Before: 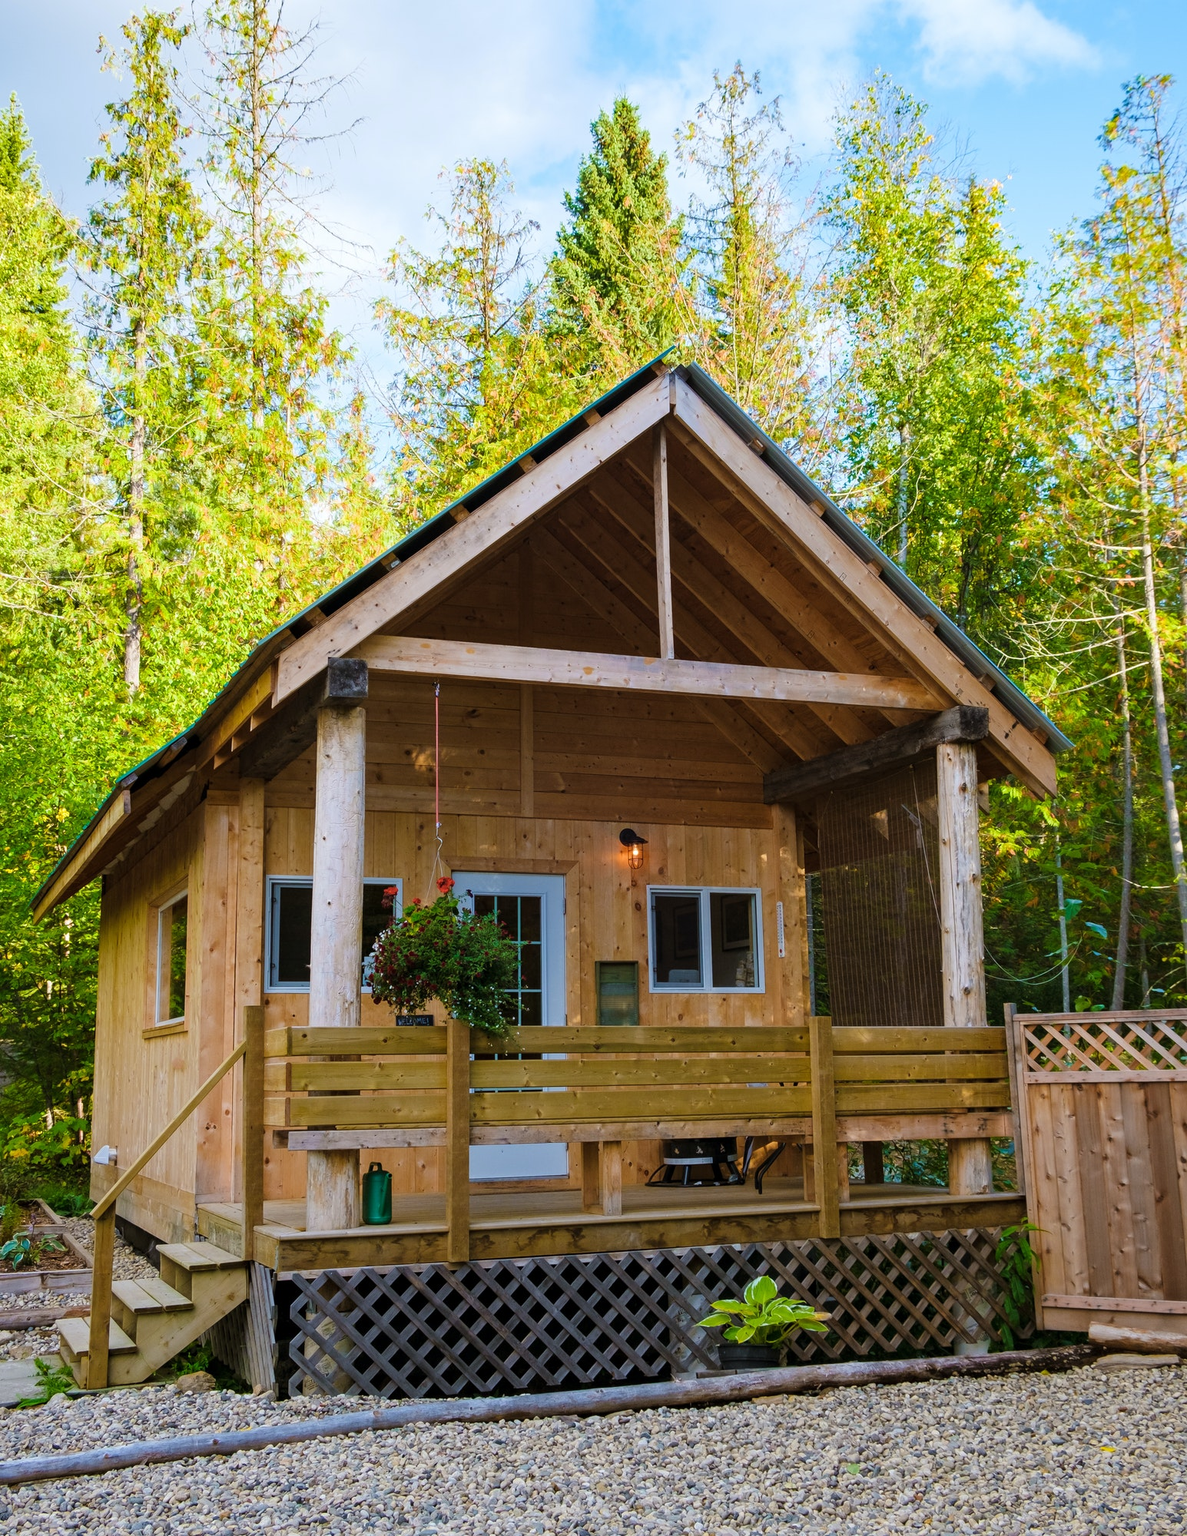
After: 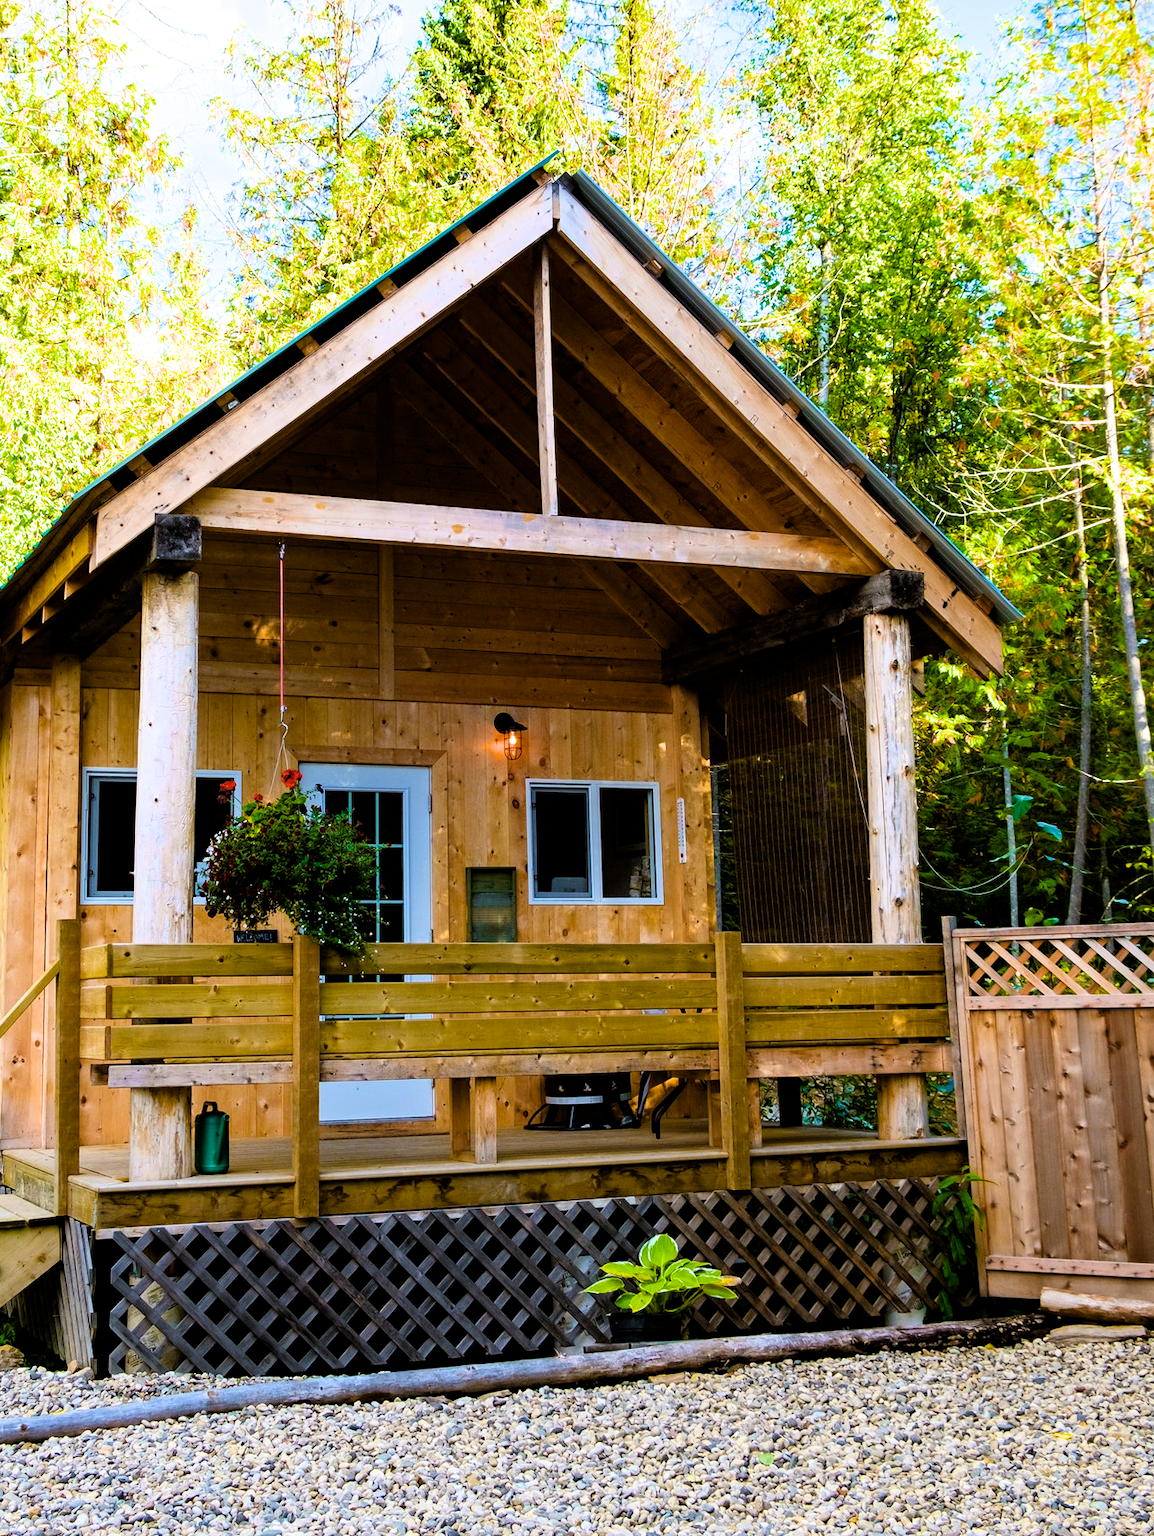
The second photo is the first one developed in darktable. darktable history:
color balance rgb: power › hue 208.11°, linear chroma grading › global chroma 0.654%, perceptual saturation grading › global saturation 15.565%, perceptual saturation grading › highlights -19.111%, perceptual saturation grading › shadows 20.309%, perceptual brilliance grading › highlights 14.286%, perceptual brilliance grading › mid-tones -4.943%, perceptual brilliance grading › shadows -26.096%, global vibrance 20%
crop: left 16.47%, top 14.128%
tone equalizer: -8 EV -0.785 EV, -7 EV -0.679 EV, -6 EV -0.572 EV, -5 EV -0.413 EV, -3 EV 0.379 EV, -2 EV 0.6 EV, -1 EV 0.699 EV, +0 EV 0.753 EV
filmic rgb: middle gray luminance 18.42%, black relative exposure -8.95 EV, white relative exposure 3.74 EV, target black luminance 0%, hardness 4.8, latitude 67.68%, contrast 0.956, highlights saturation mix 20.77%, shadows ↔ highlights balance 22.16%, color science v6 (2022), iterations of high-quality reconstruction 0
